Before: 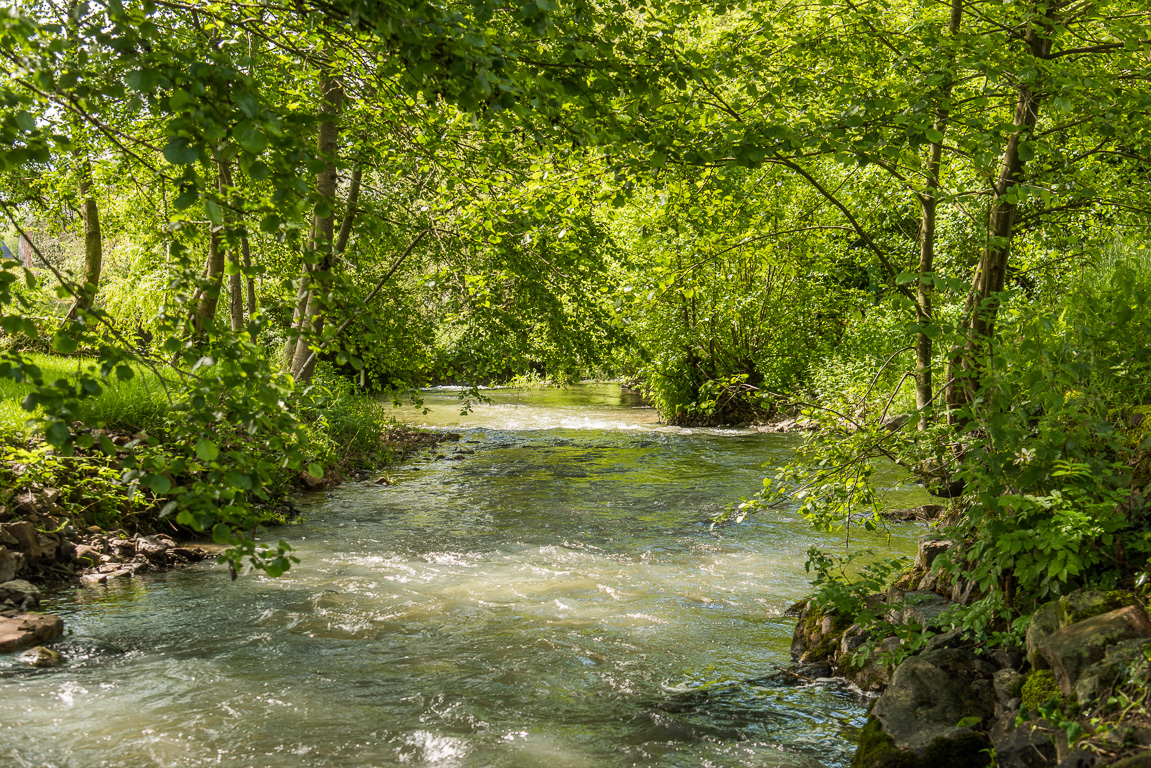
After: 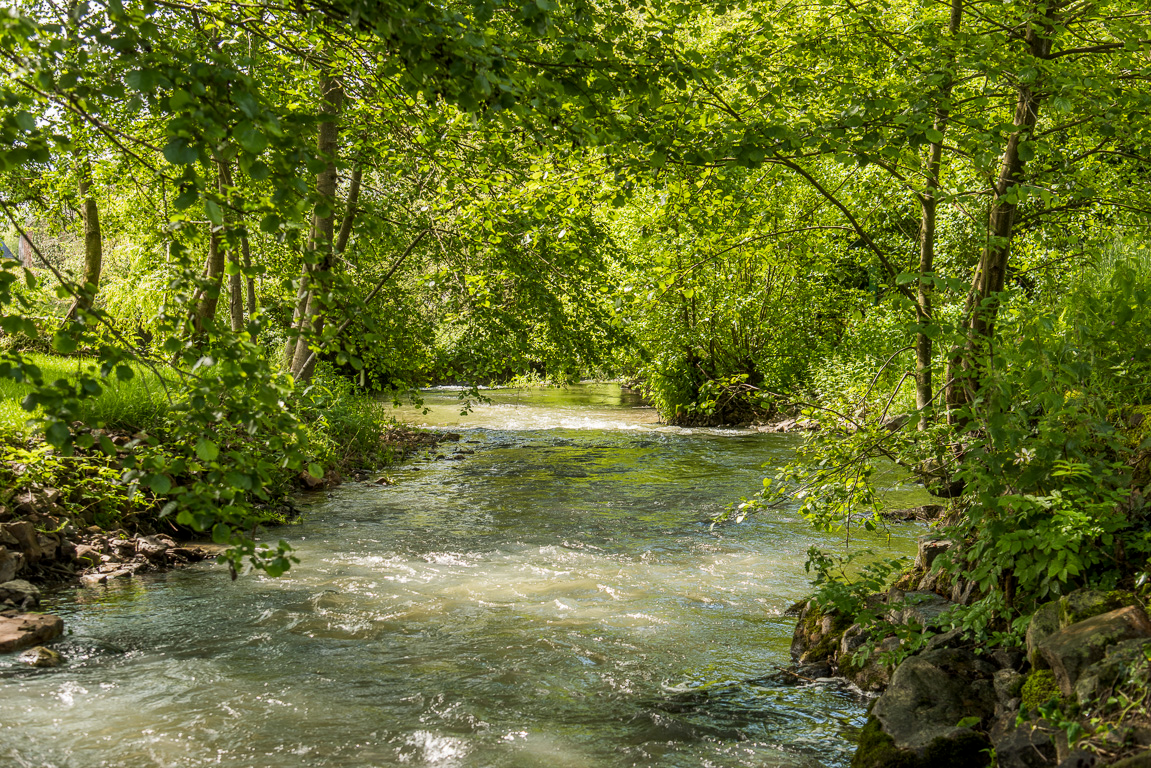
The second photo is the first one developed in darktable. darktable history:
local contrast: highlights 63%, shadows 110%, detail 106%, midtone range 0.524
